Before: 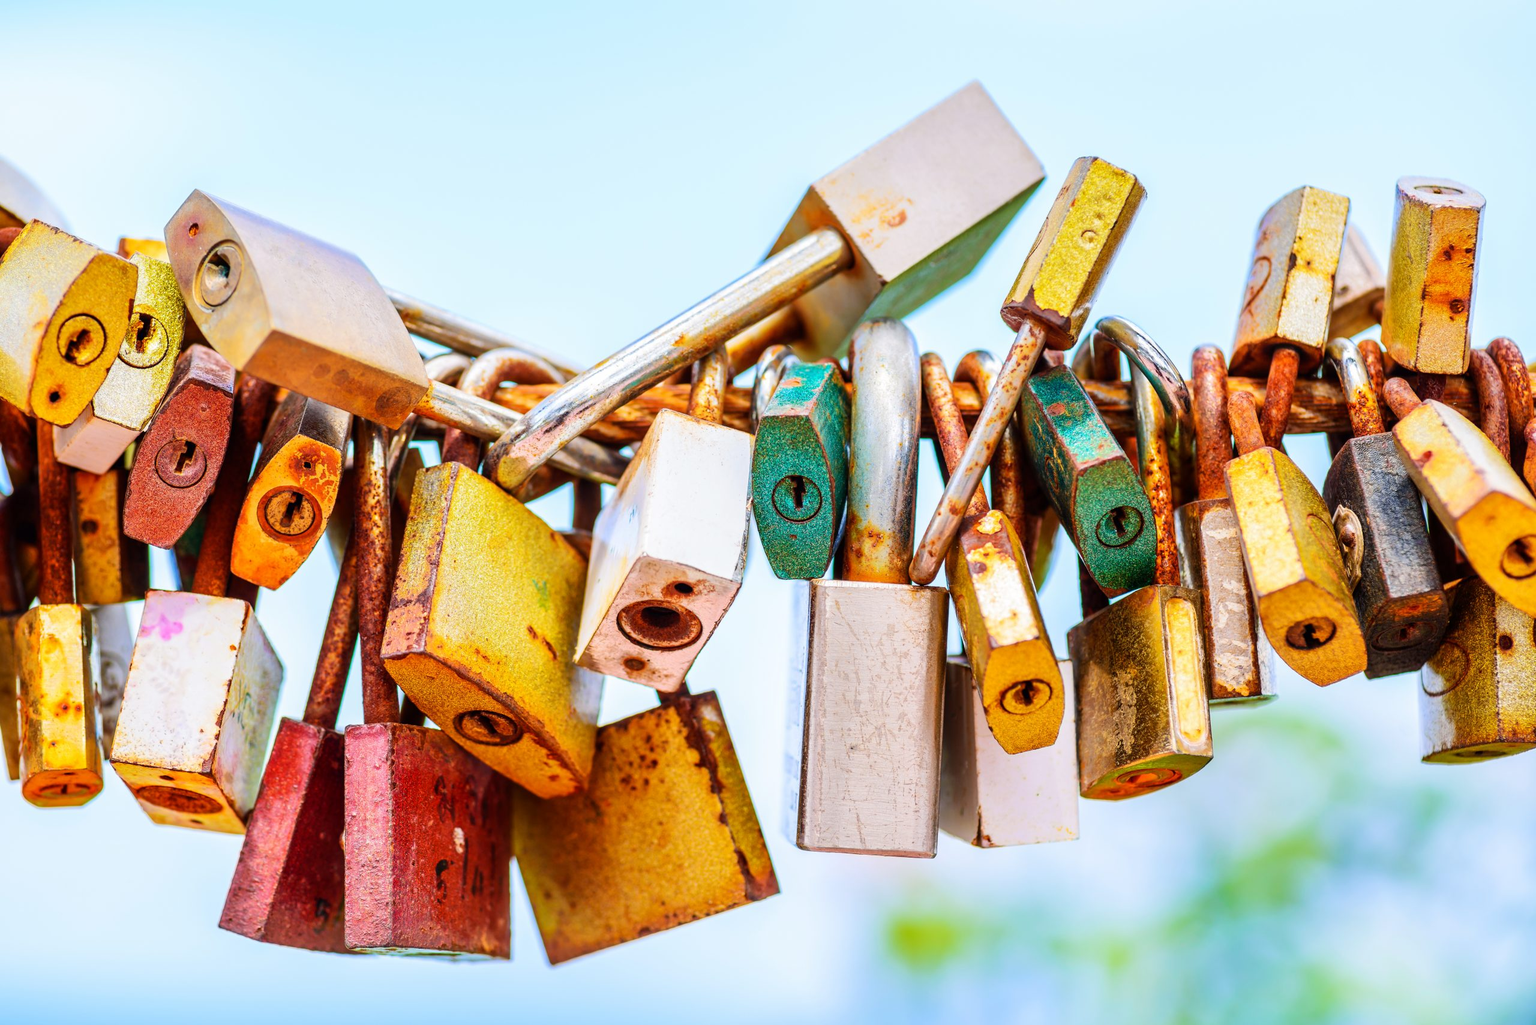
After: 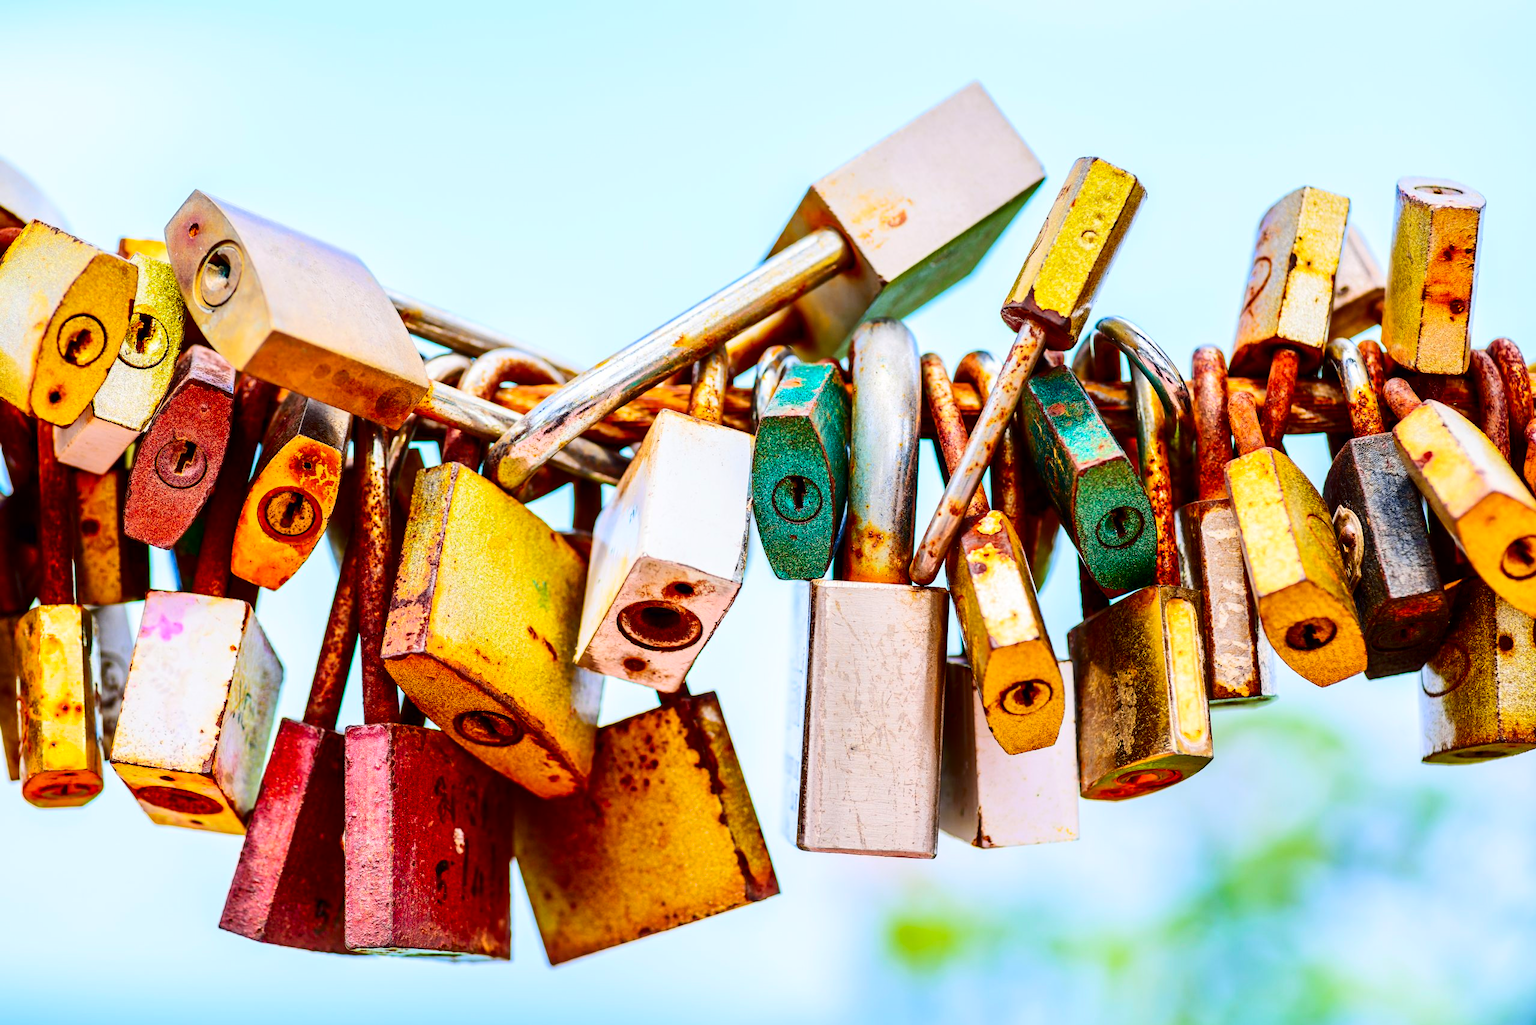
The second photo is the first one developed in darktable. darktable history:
contrast brightness saturation: contrast 0.209, brightness -0.1, saturation 0.207
